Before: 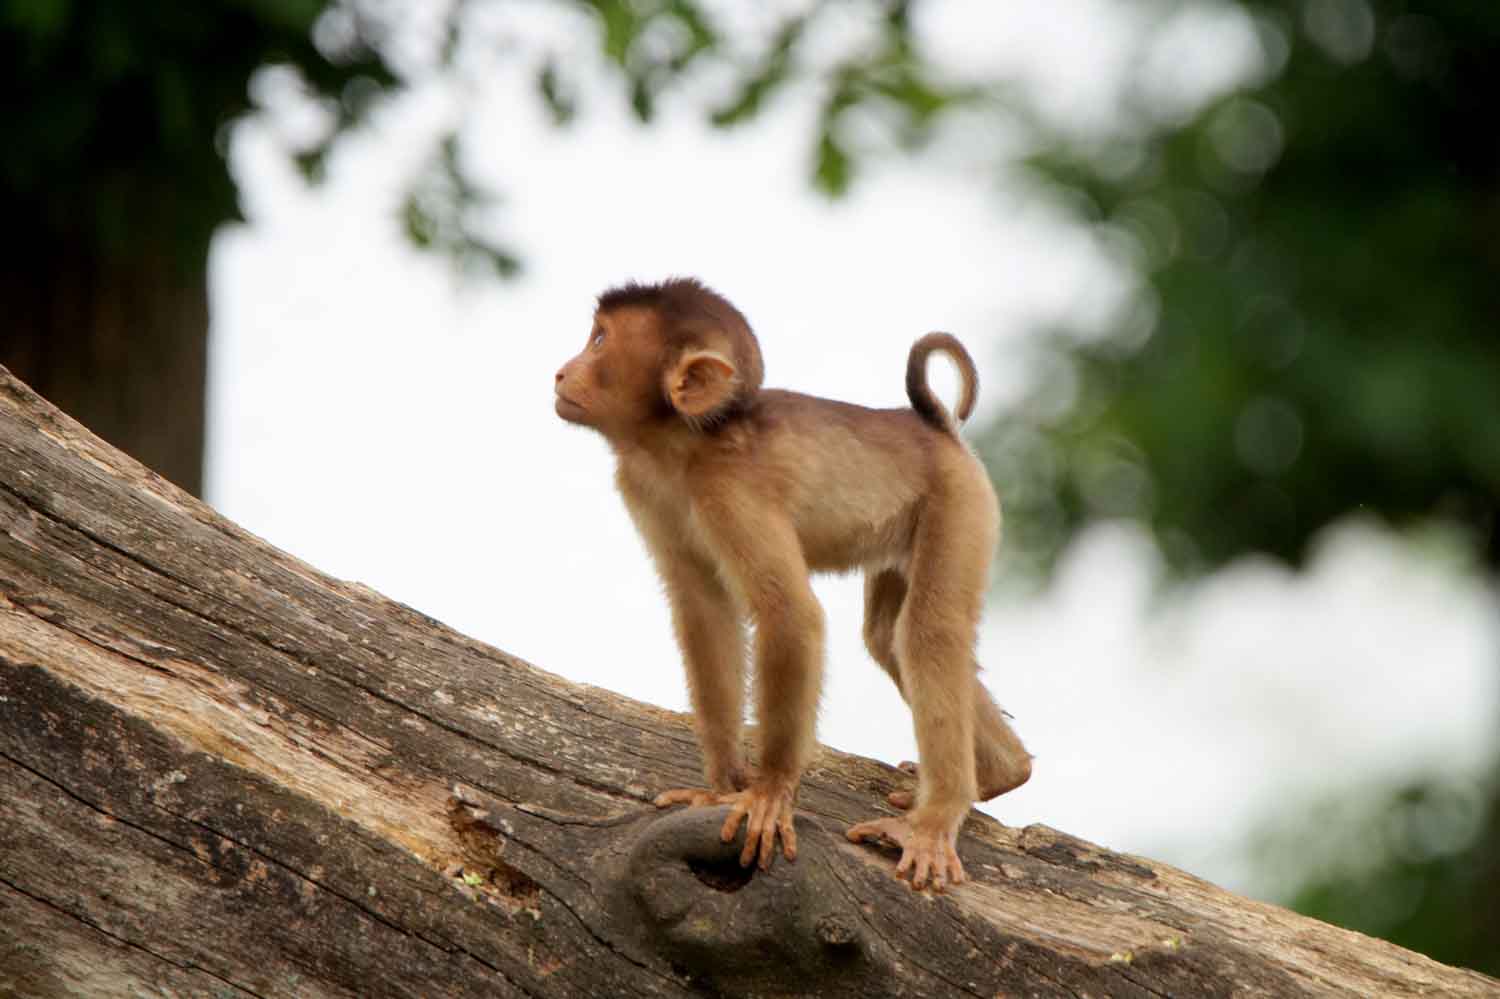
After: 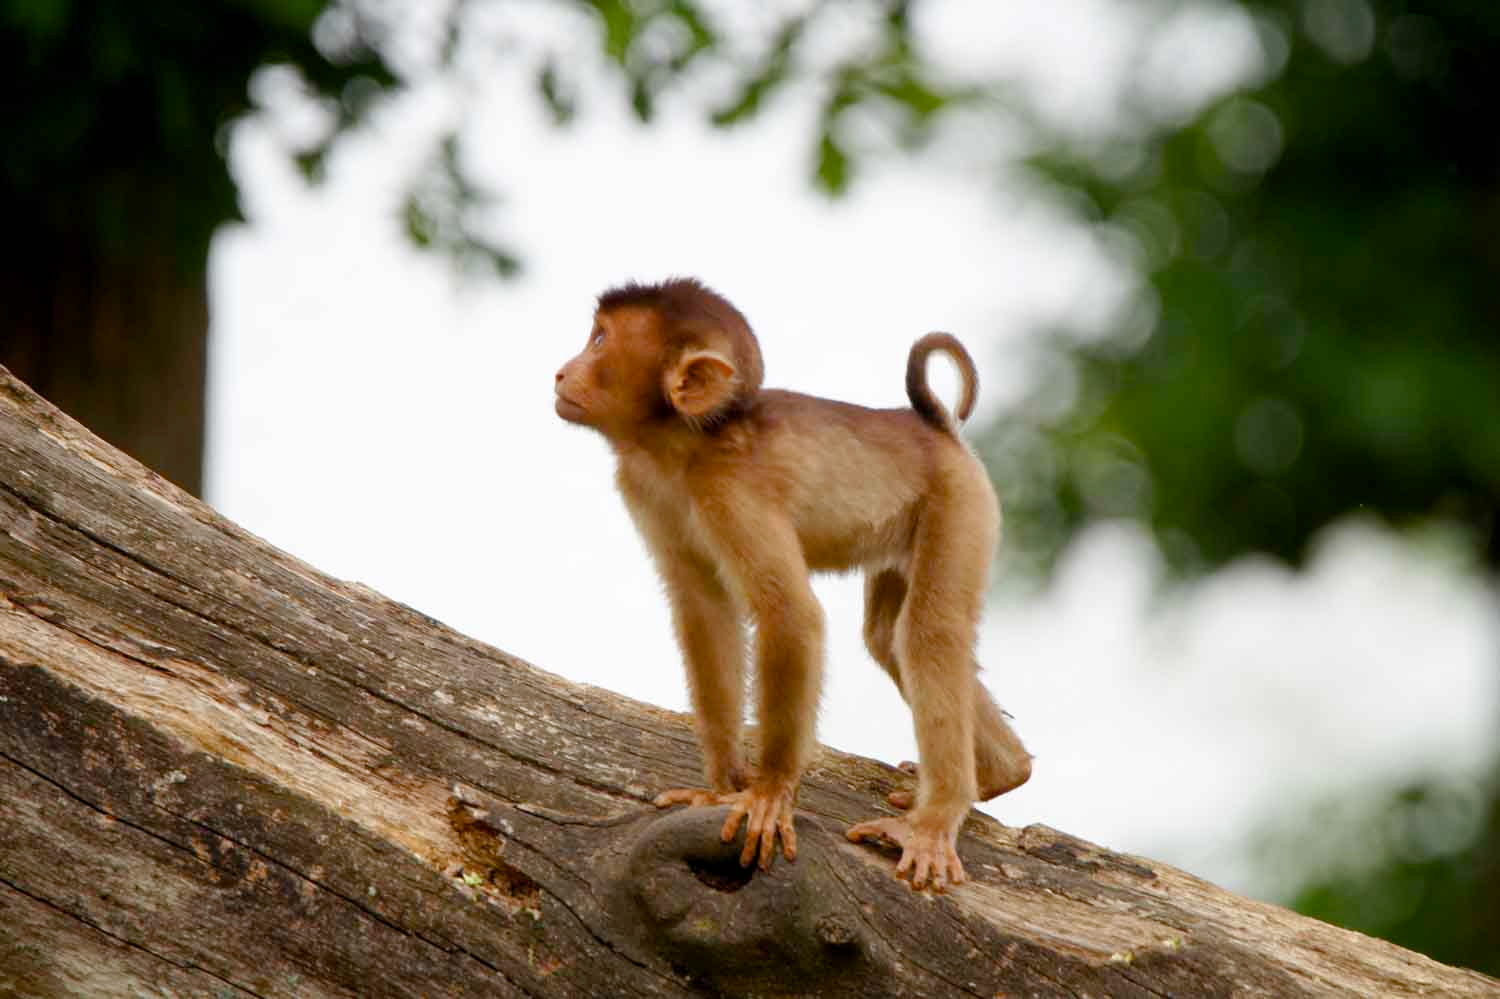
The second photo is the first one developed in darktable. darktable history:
color balance rgb: perceptual saturation grading › global saturation 20%, perceptual saturation grading › highlights -25%, perceptual saturation grading › shadows 50%, global vibrance -25%
